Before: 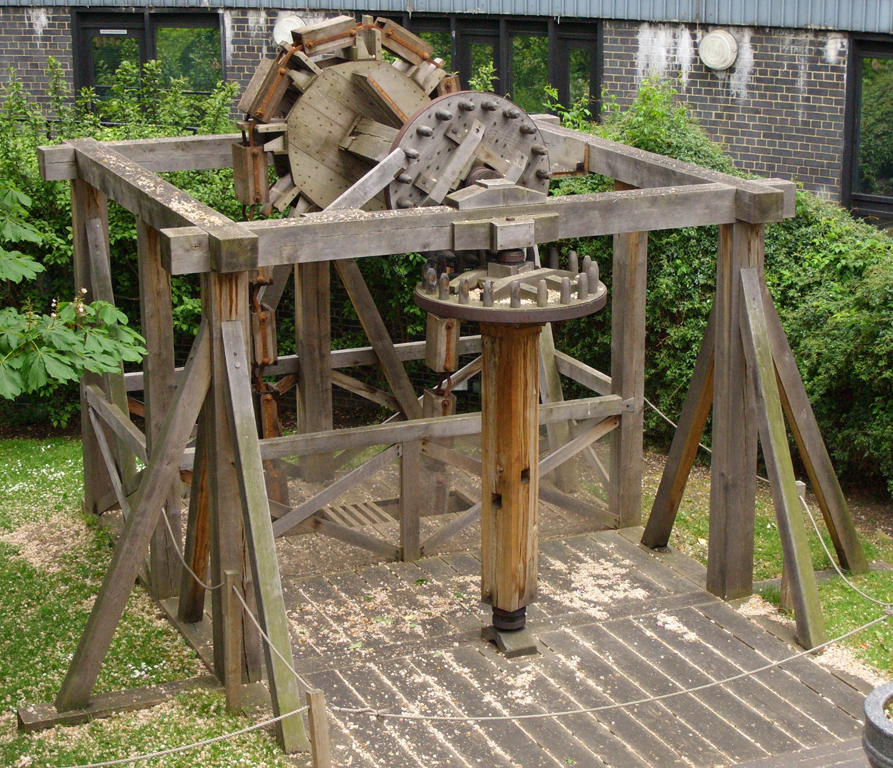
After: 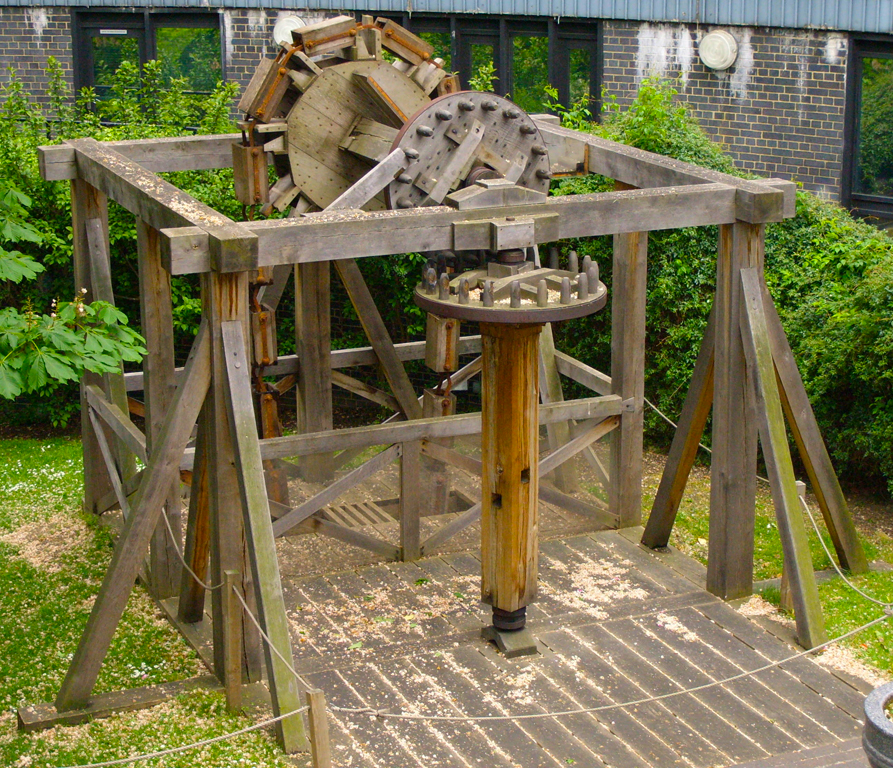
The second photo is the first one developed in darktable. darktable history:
color balance rgb: shadows lift › chroma 2.059%, shadows lift › hue 216.39°, linear chroma grading › global chroma 24.595%, perceptual saturation grading › global saturation 0.587%, global vibrance 25.02%
